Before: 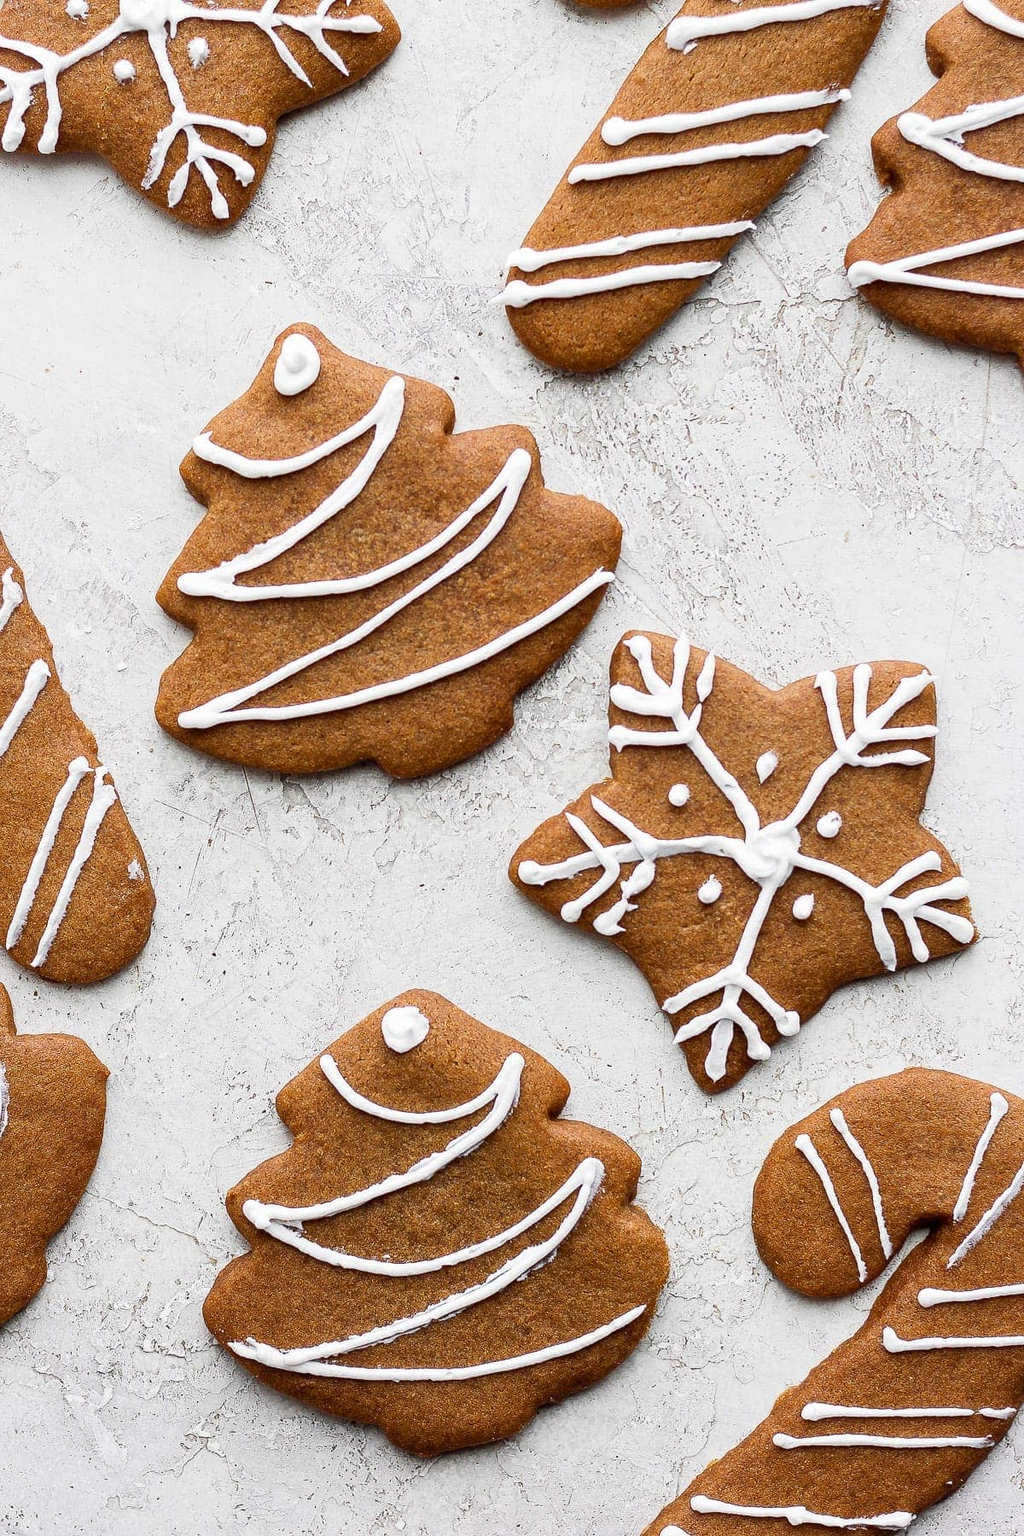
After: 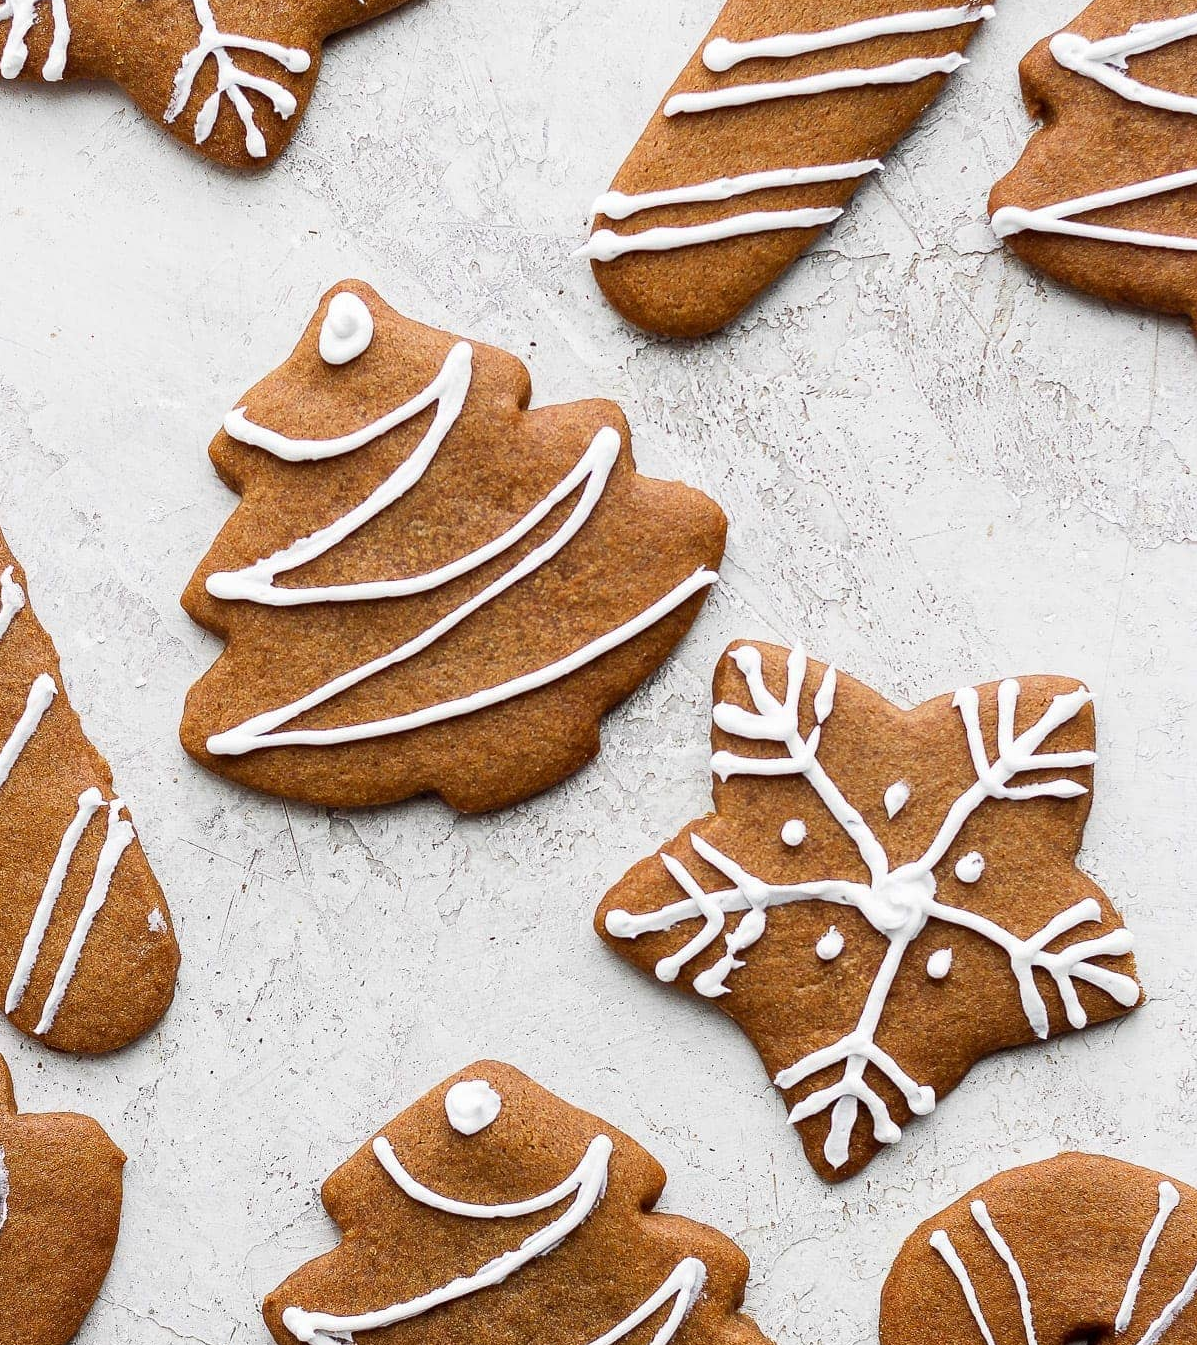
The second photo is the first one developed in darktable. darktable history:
crop: left 0.242%, top 5.513%, bottom 19.736%
